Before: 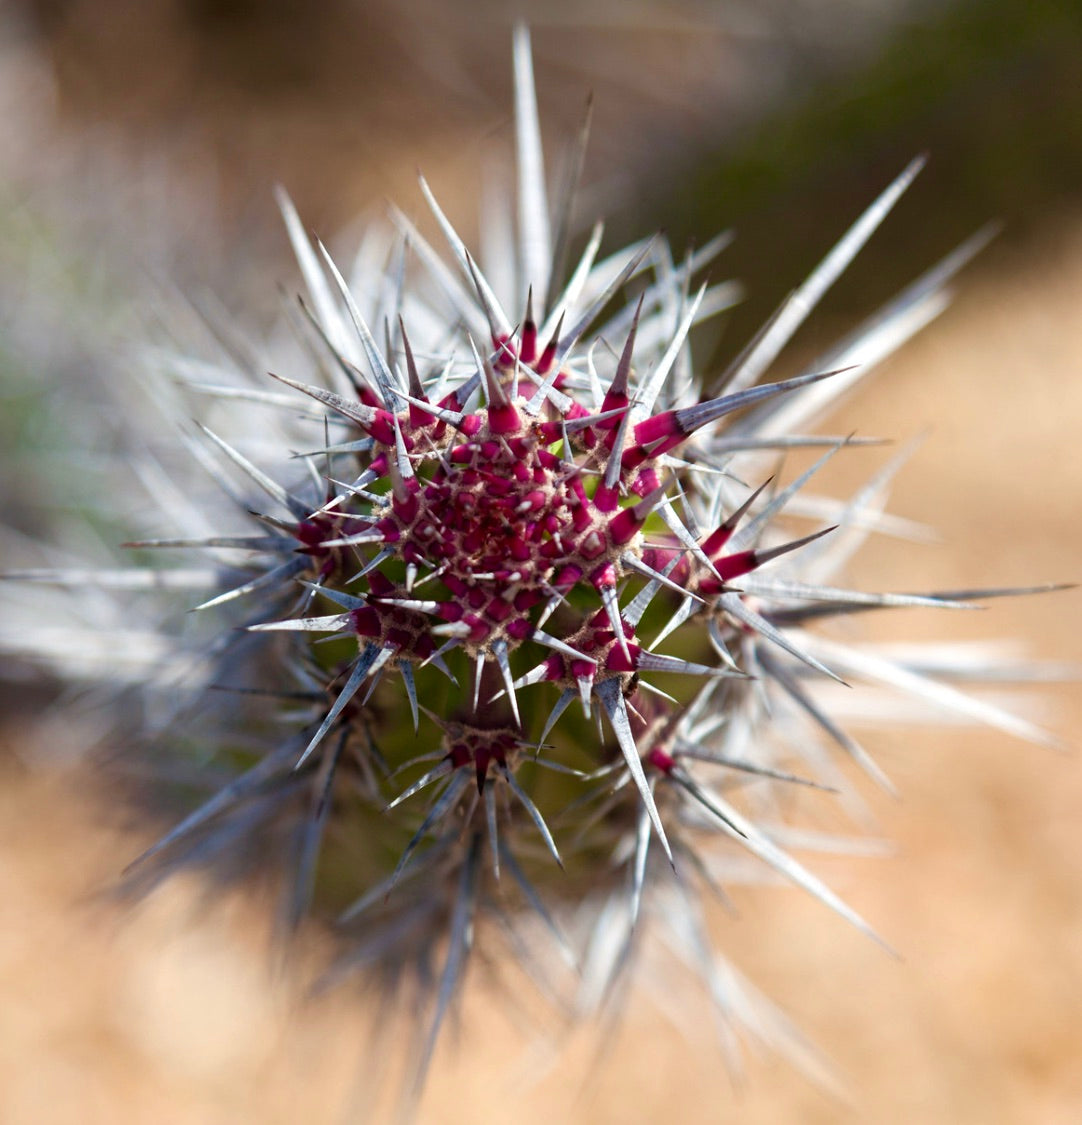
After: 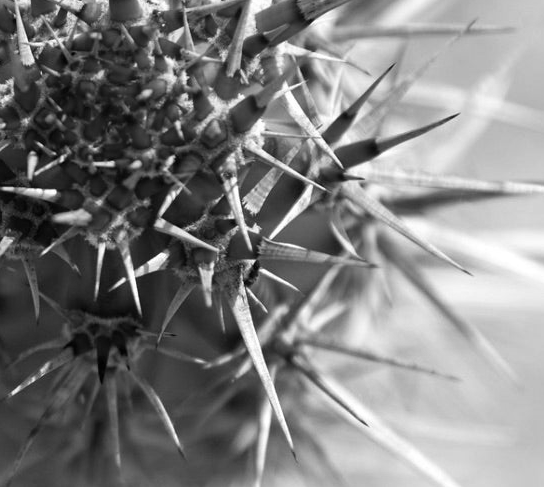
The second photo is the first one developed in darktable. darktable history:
monochrome: on, module defaults
crop: left 35.03%, top 36.625%, right 14.663%, bottom 20.057%
